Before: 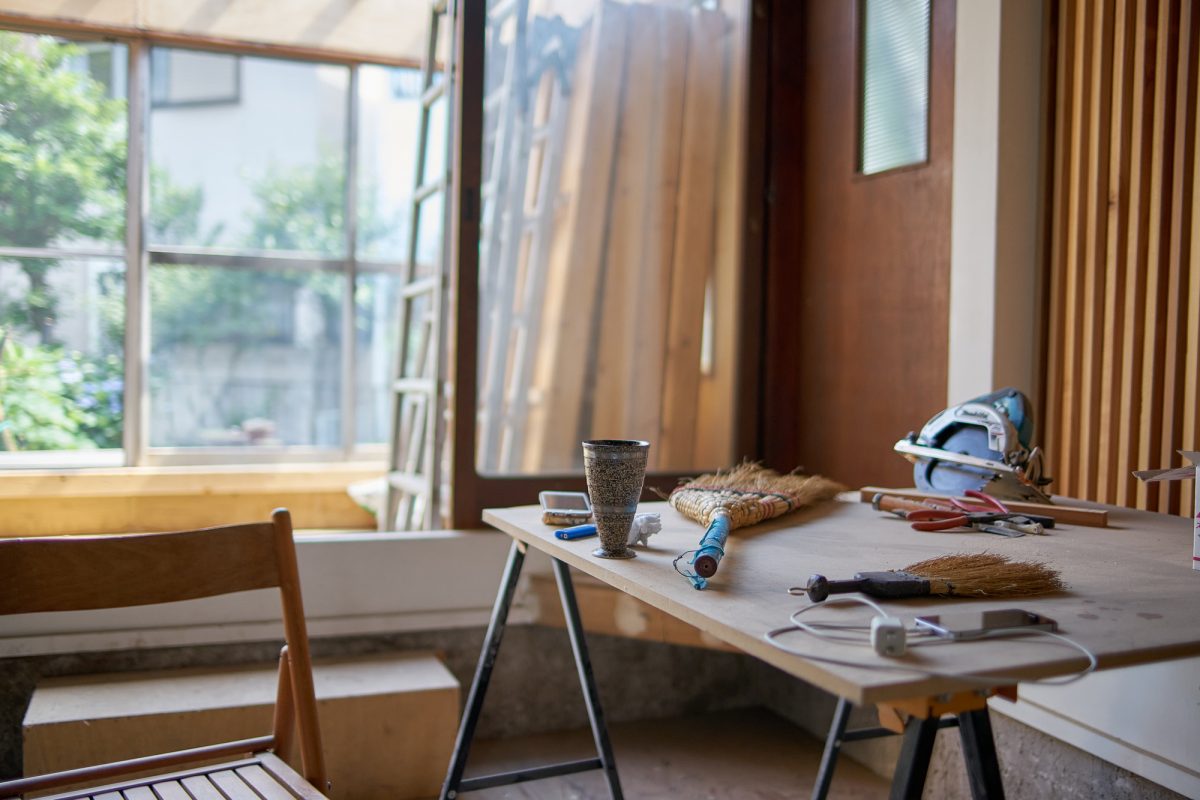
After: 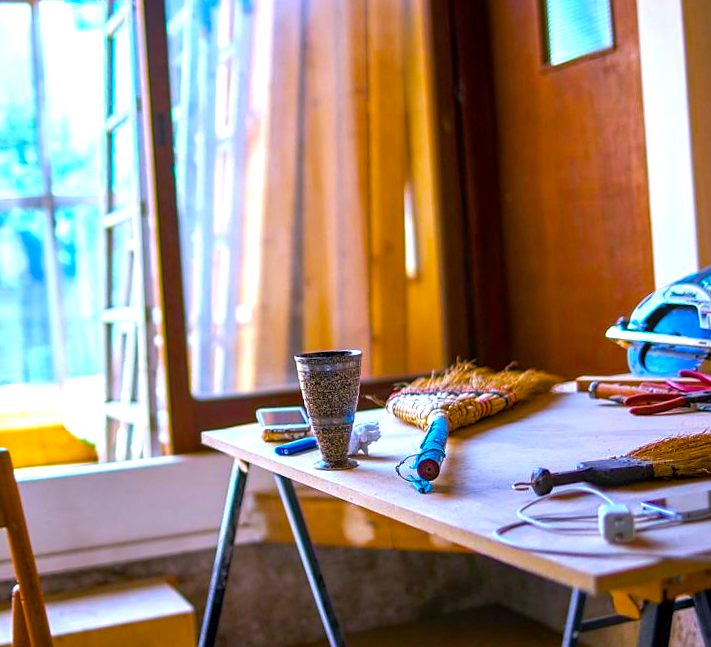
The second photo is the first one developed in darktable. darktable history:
color balance rgb: linear chroma grading › global chroma 20%, perceptual saturation grading › global saturation 65%, perceptual saturation grading › highlights 50%, perceptual saturation grading › shadows 30%, perceptual brilliance grading › global brilliance 12%, perceptual brilliance grading › highlights 15%, global vibrance 20%
local contrast: on, module defaults
white balance: red 0.967, blue 1.119, emerald 0.756
crop and rotate: left 22.918%, top 5.629%, right 14.711%, bottom 2.247%
sharpen: radius 1
rotate and perspective: rotation -5°, crop left 0.05, crop right 0.952, crop top 0.11, crop bottom 0.89
